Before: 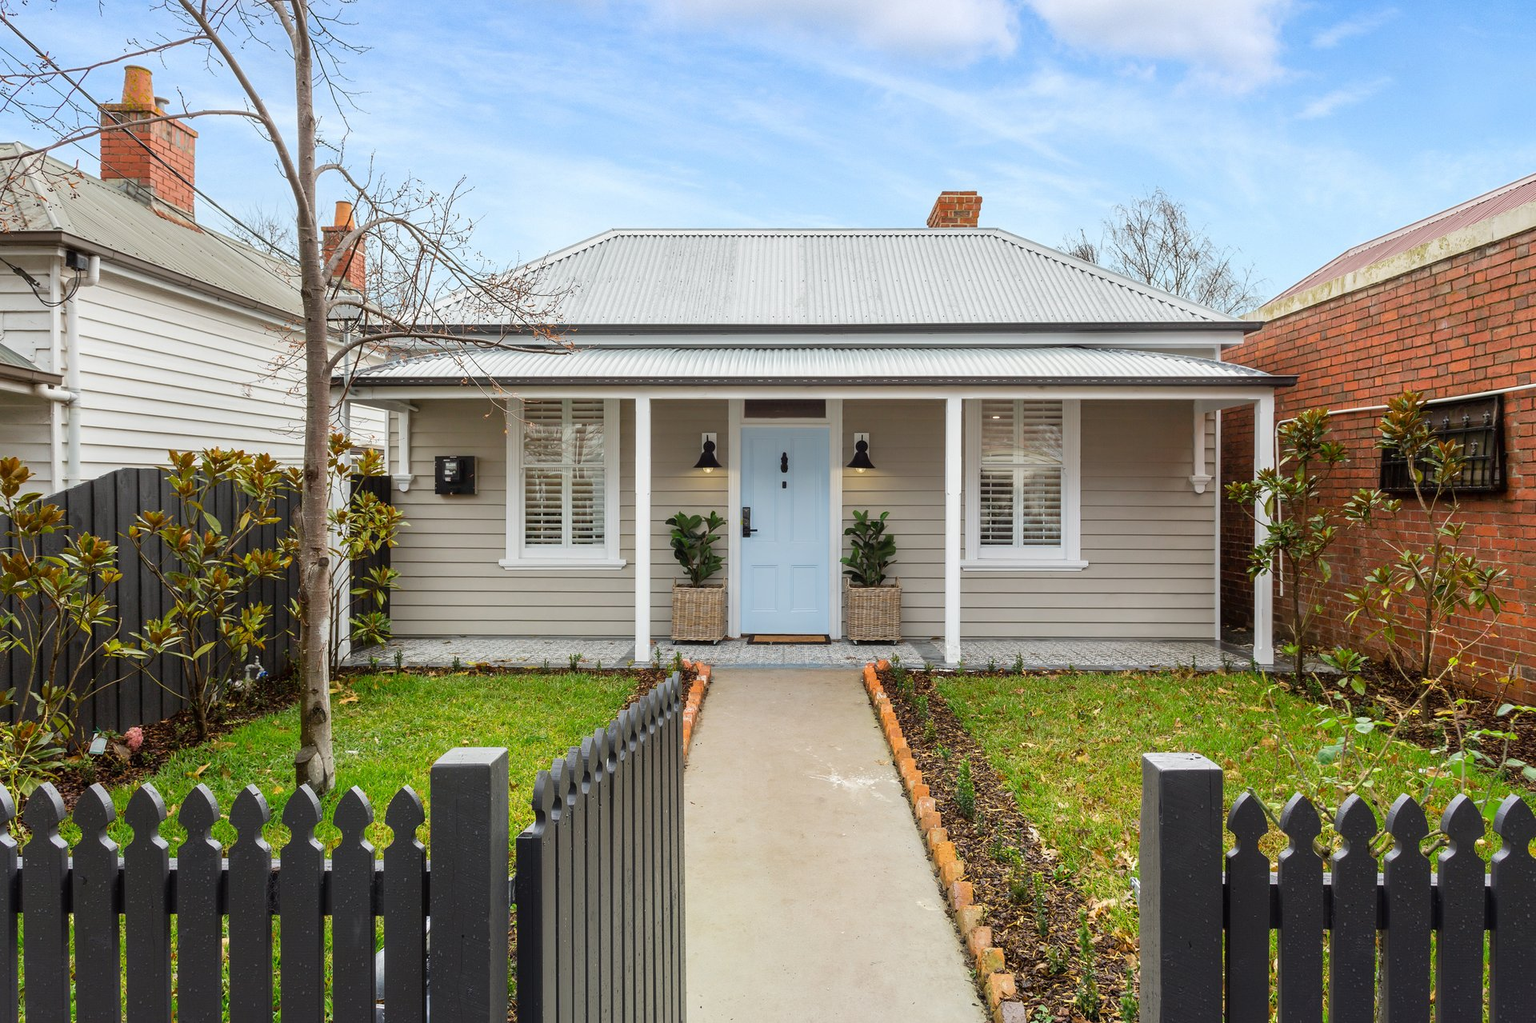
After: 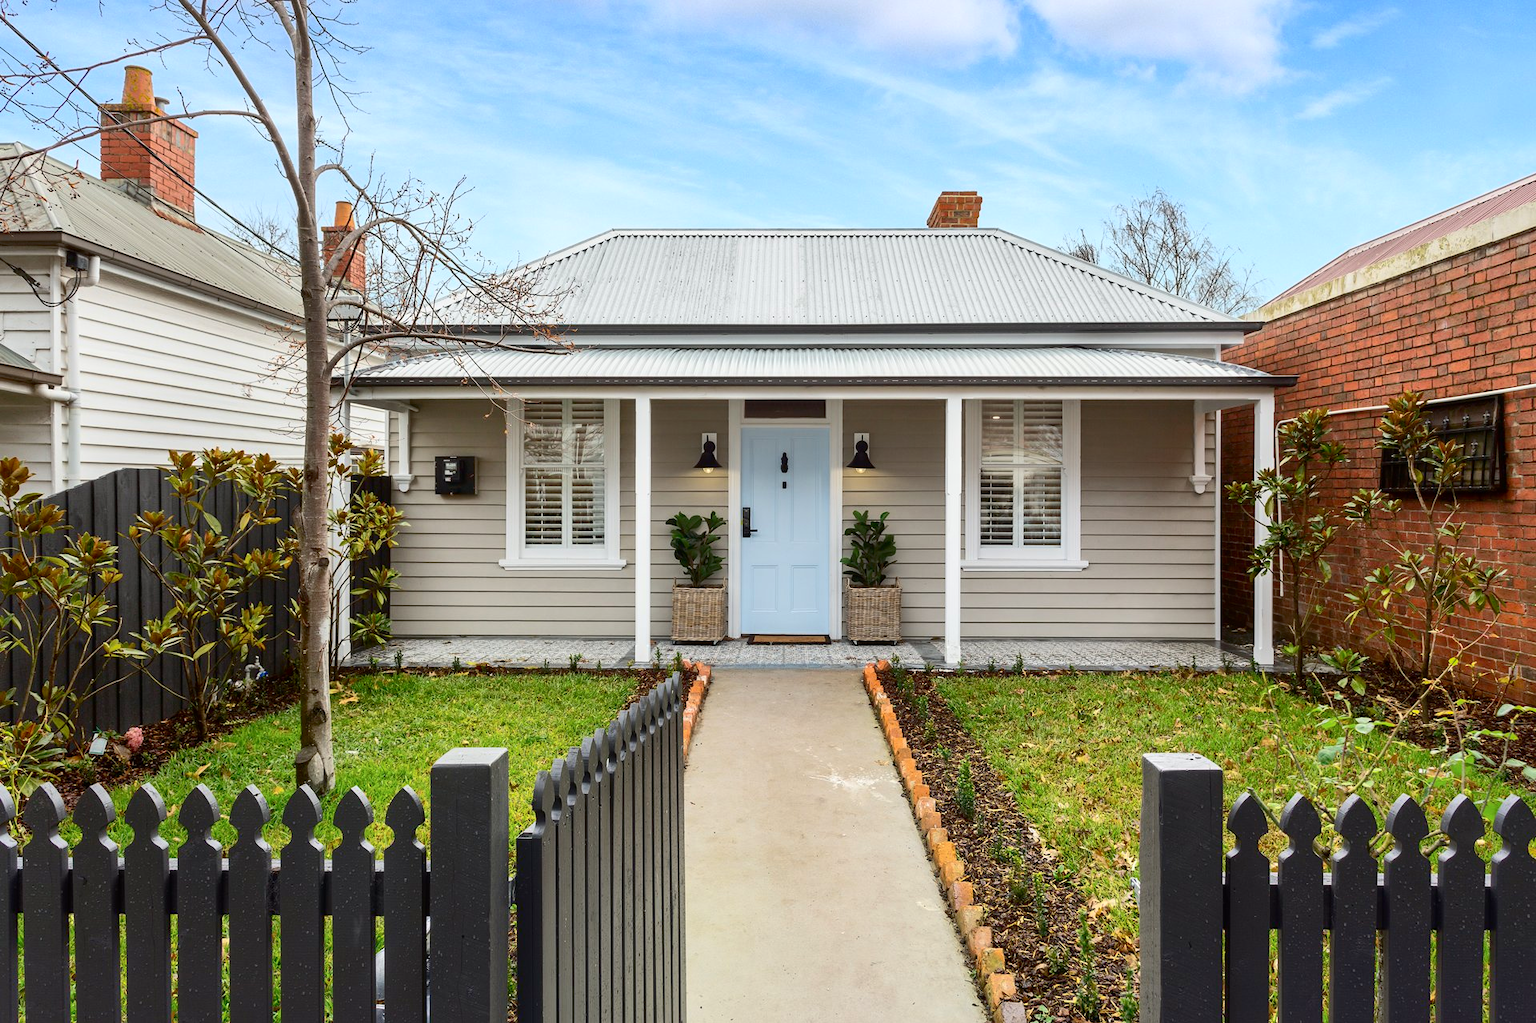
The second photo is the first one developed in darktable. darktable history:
shadows and highlights: on, module defaults
contrast brightness saturation: contrast 0.28
